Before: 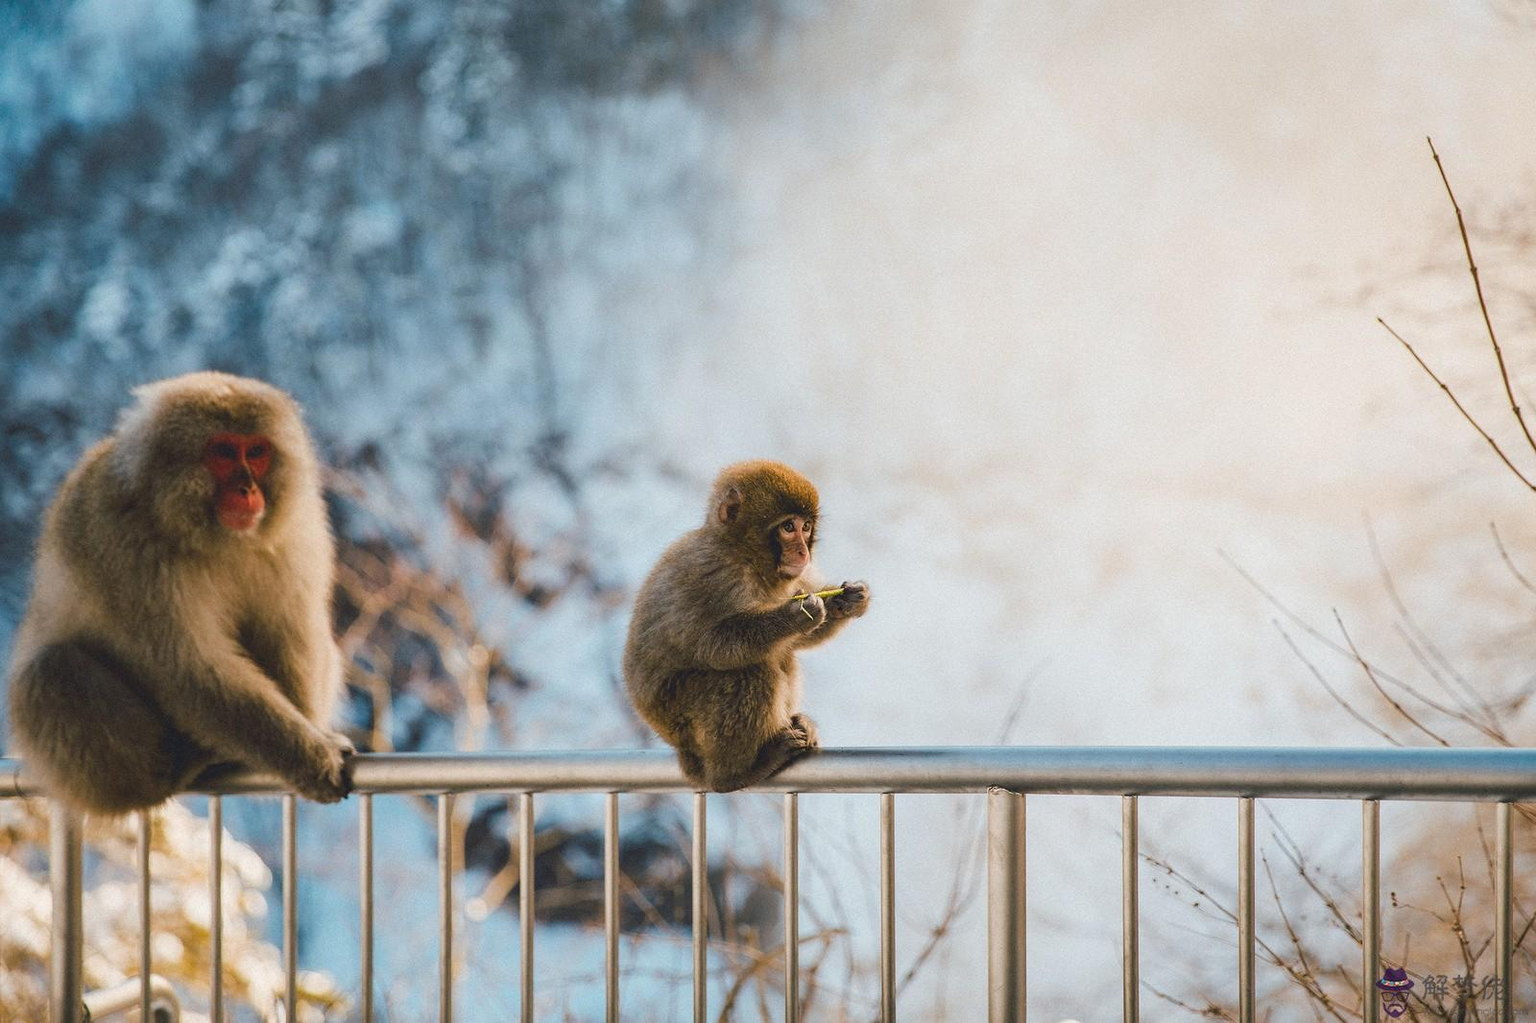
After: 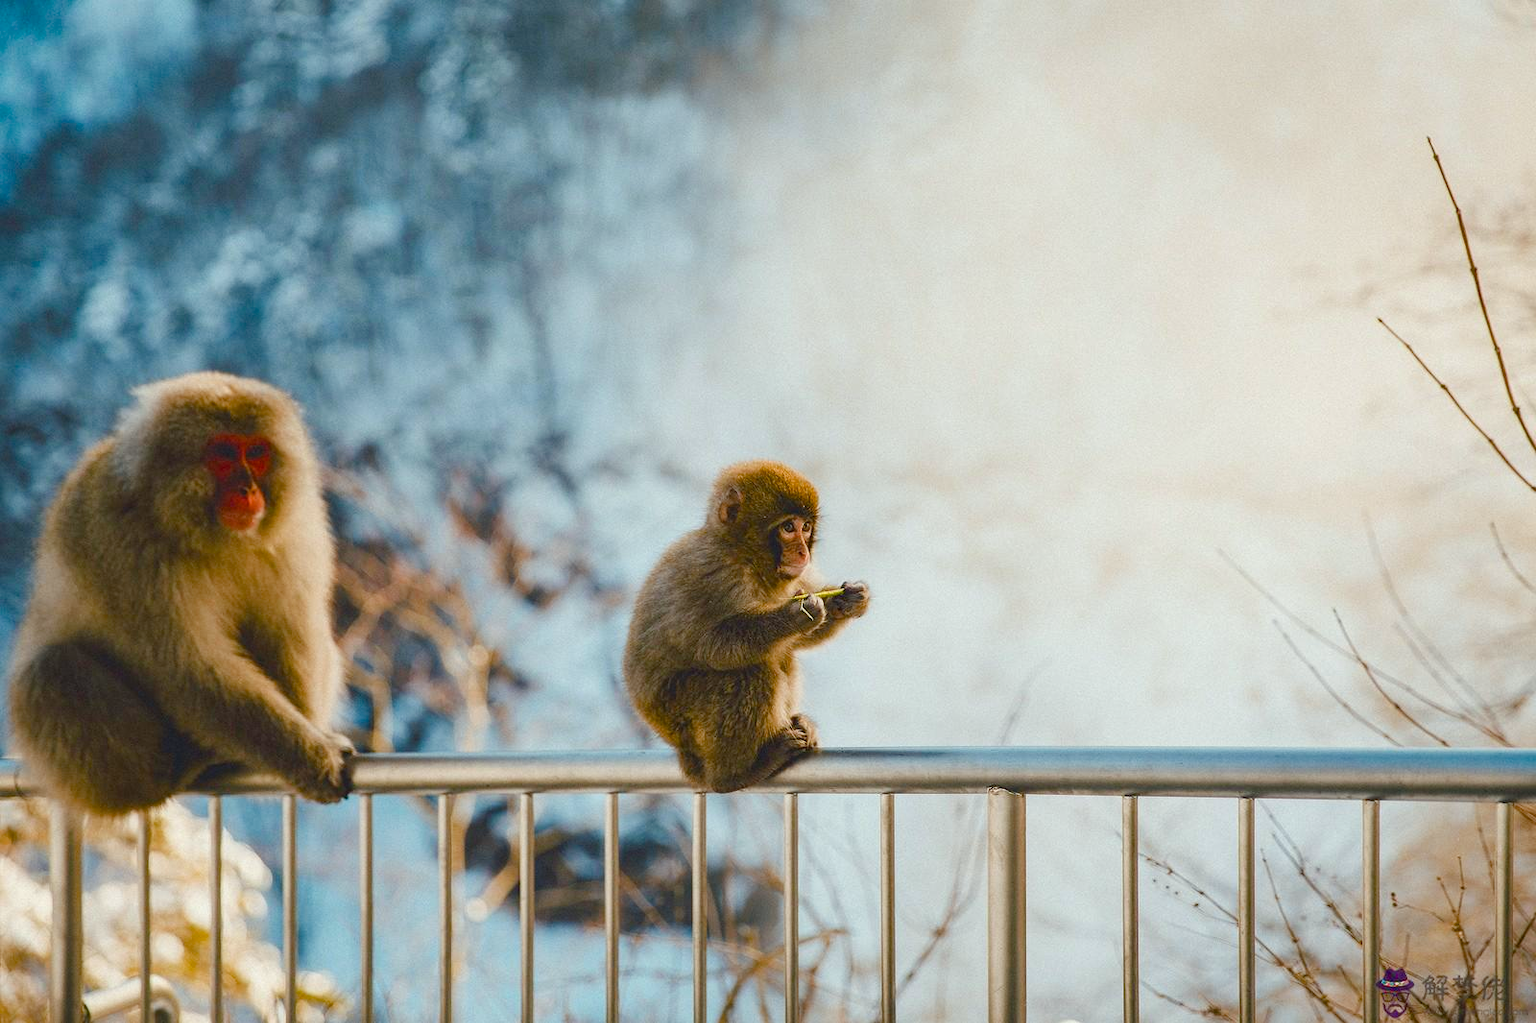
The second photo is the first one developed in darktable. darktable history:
color balance rgb: perceptual saturation grading › global saturation 20%, perceptual saturation grading › highlights -25%, perceptual saturation grading › shadows 50%
white balance: emerald 1
color correction: highlights a* -2.68, highlights b* 2.57
